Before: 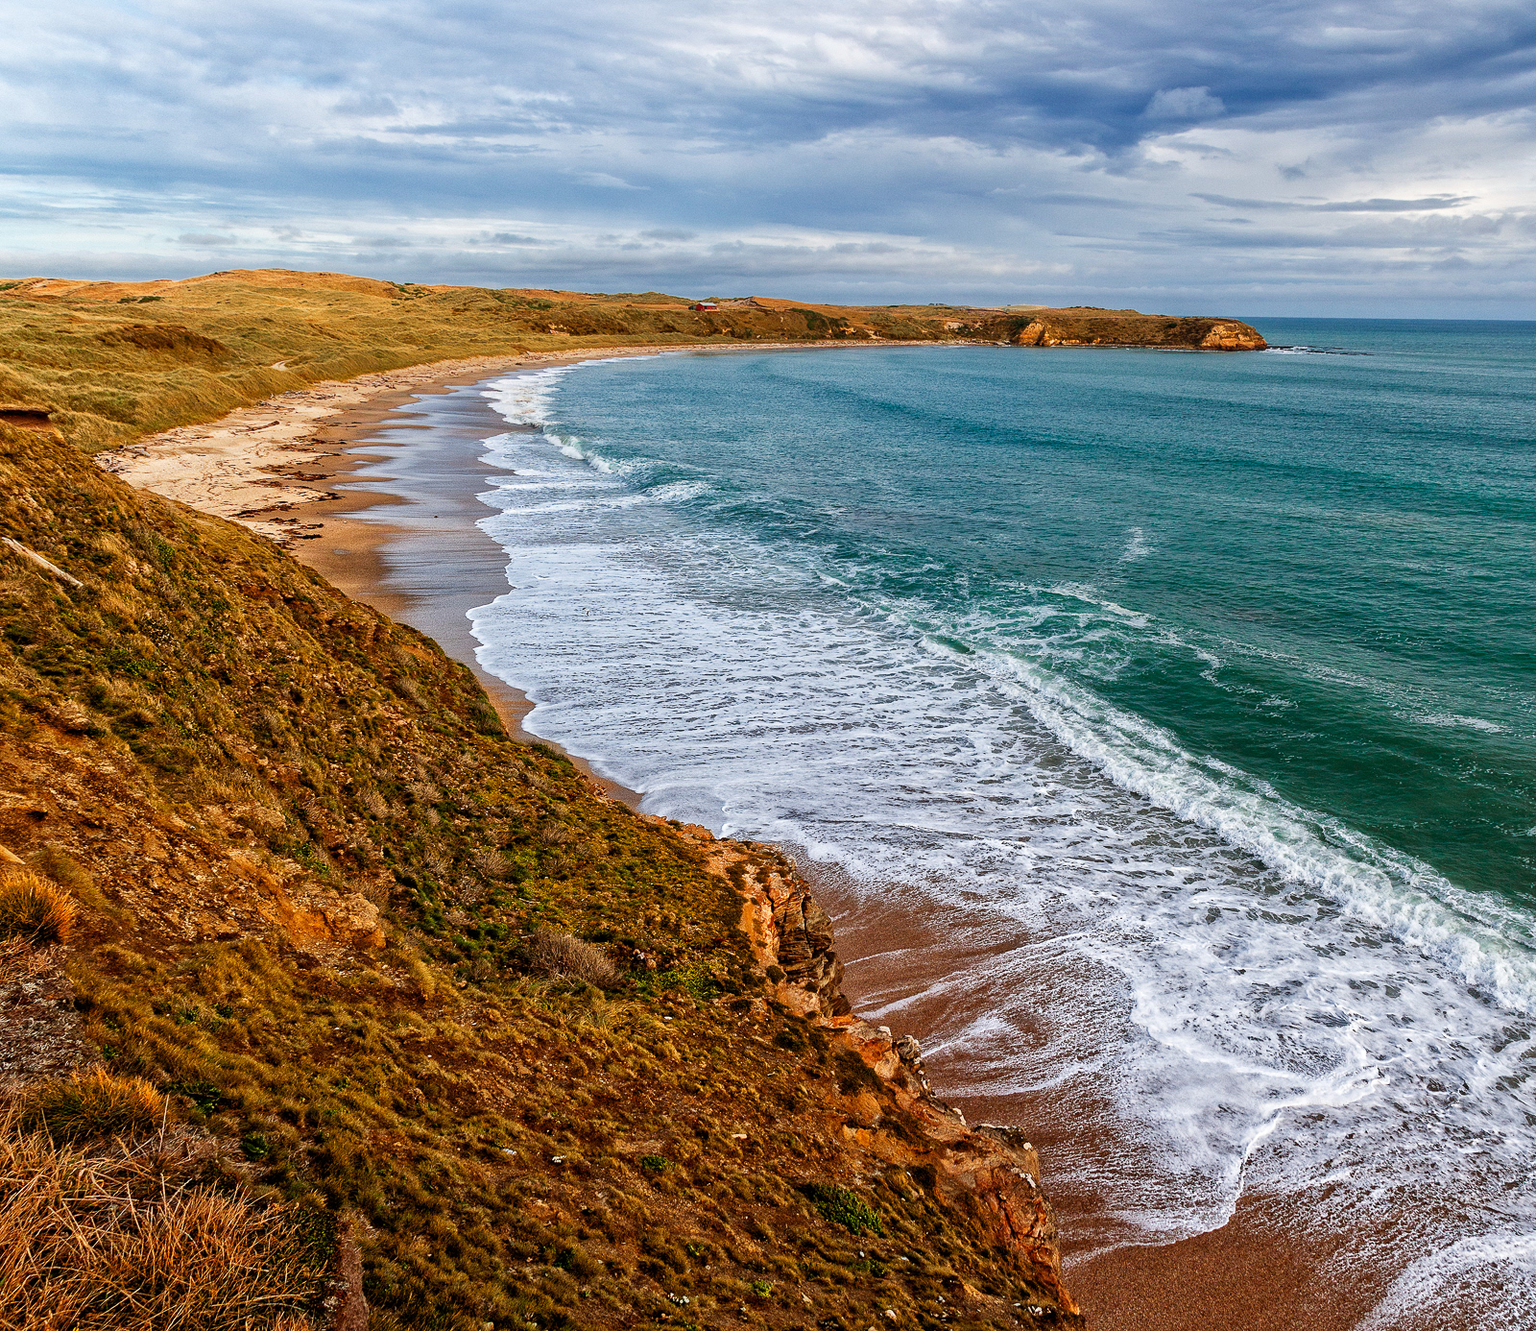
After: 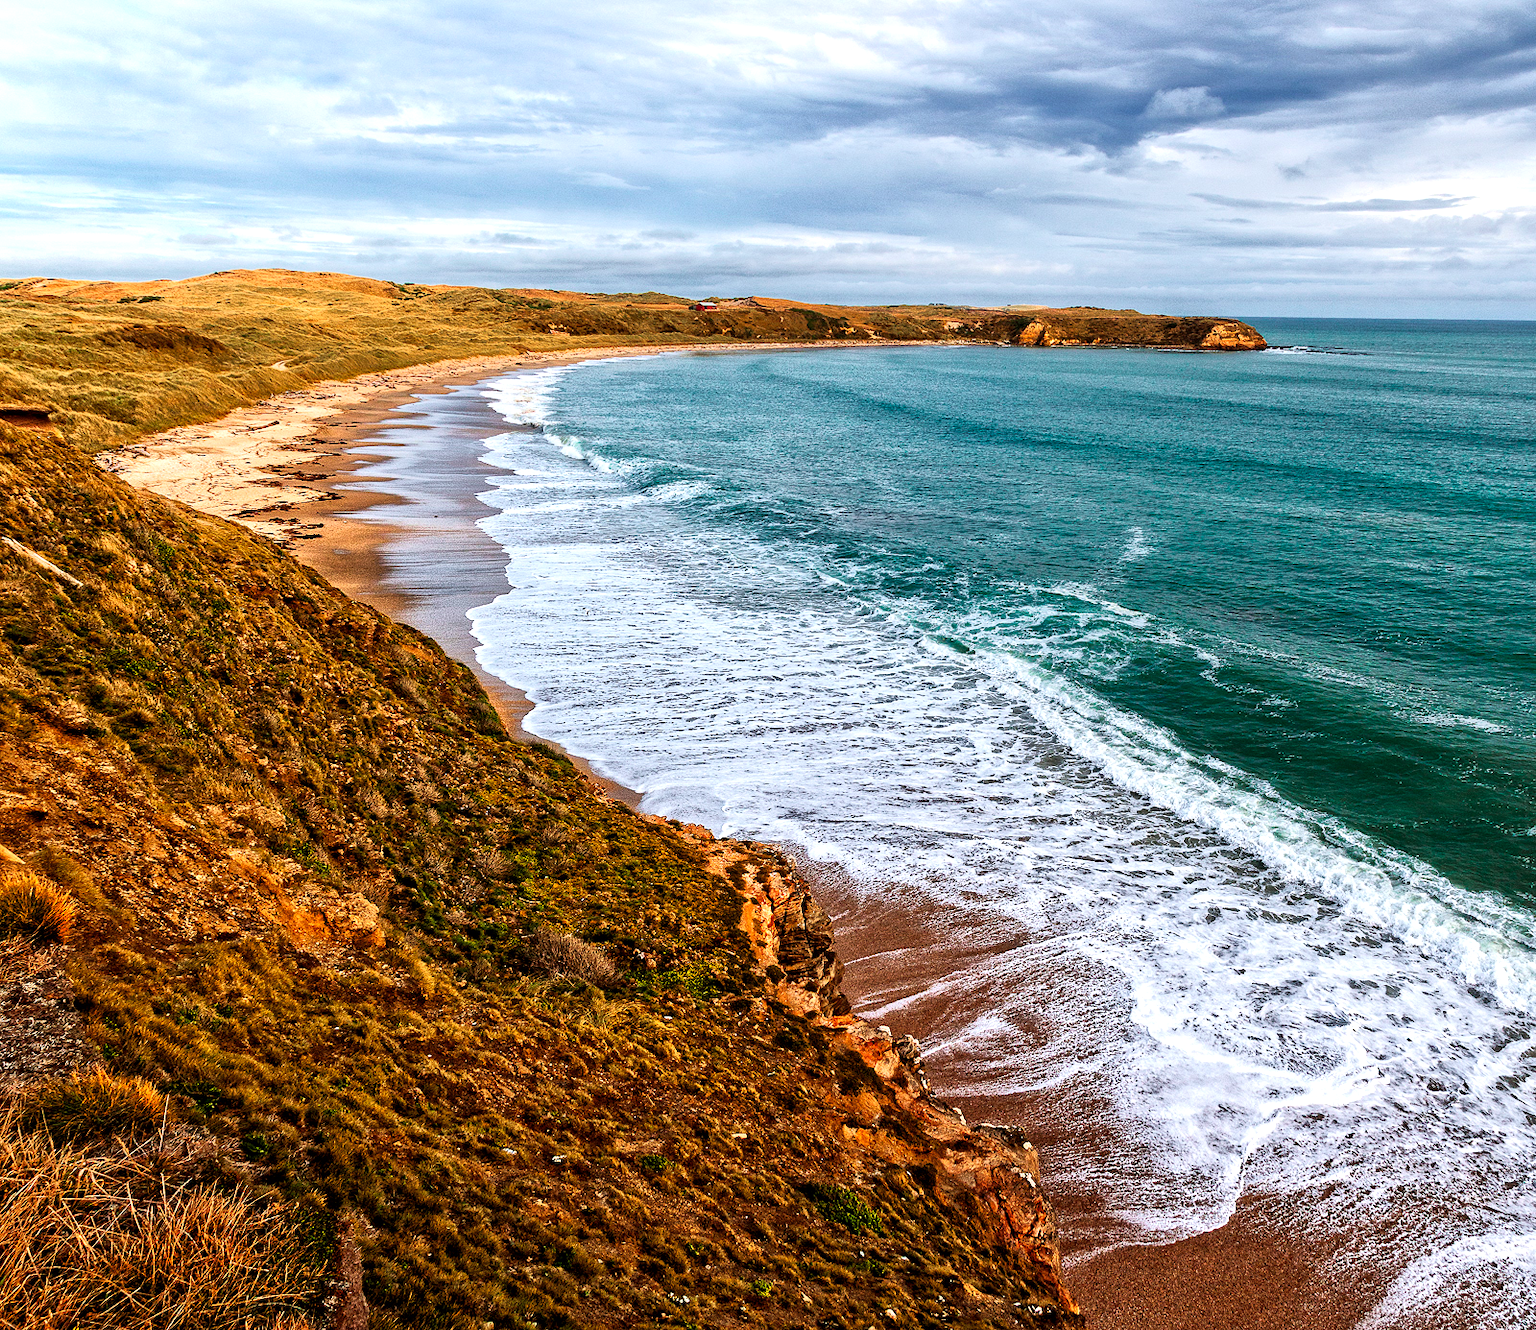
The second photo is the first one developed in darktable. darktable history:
tone equalizer: -8 EV -0.75 EV, -7 EV -0.7 EV, -6 EV -0.6 EV, -5 EV -0.4 EV, -3 EV 0.4 EV, -2 EV 0.6 EV, -1 EV 0.7 EV, +0 EV 0.75 EV, edges refinement/feathering 500, mask exposure compensation -1.57 EV, preserve details no
tone curve: curves: ch0 [(0.013, 0) (0.061, 0.059) (0.239, 0.256) (0.502, 0.501) (0.683, 0.676) (0.761, 0.773) (0.858, 0.858) (0.987, 0.945)]; ch1 [(0, 0) (0.172, 0.123) (0.304, 0.267) (0.414, 0.395) (0.472, 0.473) (0.502, 0.502) (0.521, 0.528) (0.583, 0.595) (0.654, 0.673) (0.728, 0.761) (1, 1)]; ch2 [(0, 0) (0.411, 0.424) (0.485, 0.476) (0.502, 0.501) (0.553, 0.557) (0.57, 0.576) (1, 1)], color space Lab, independent channels, preserve colors none
